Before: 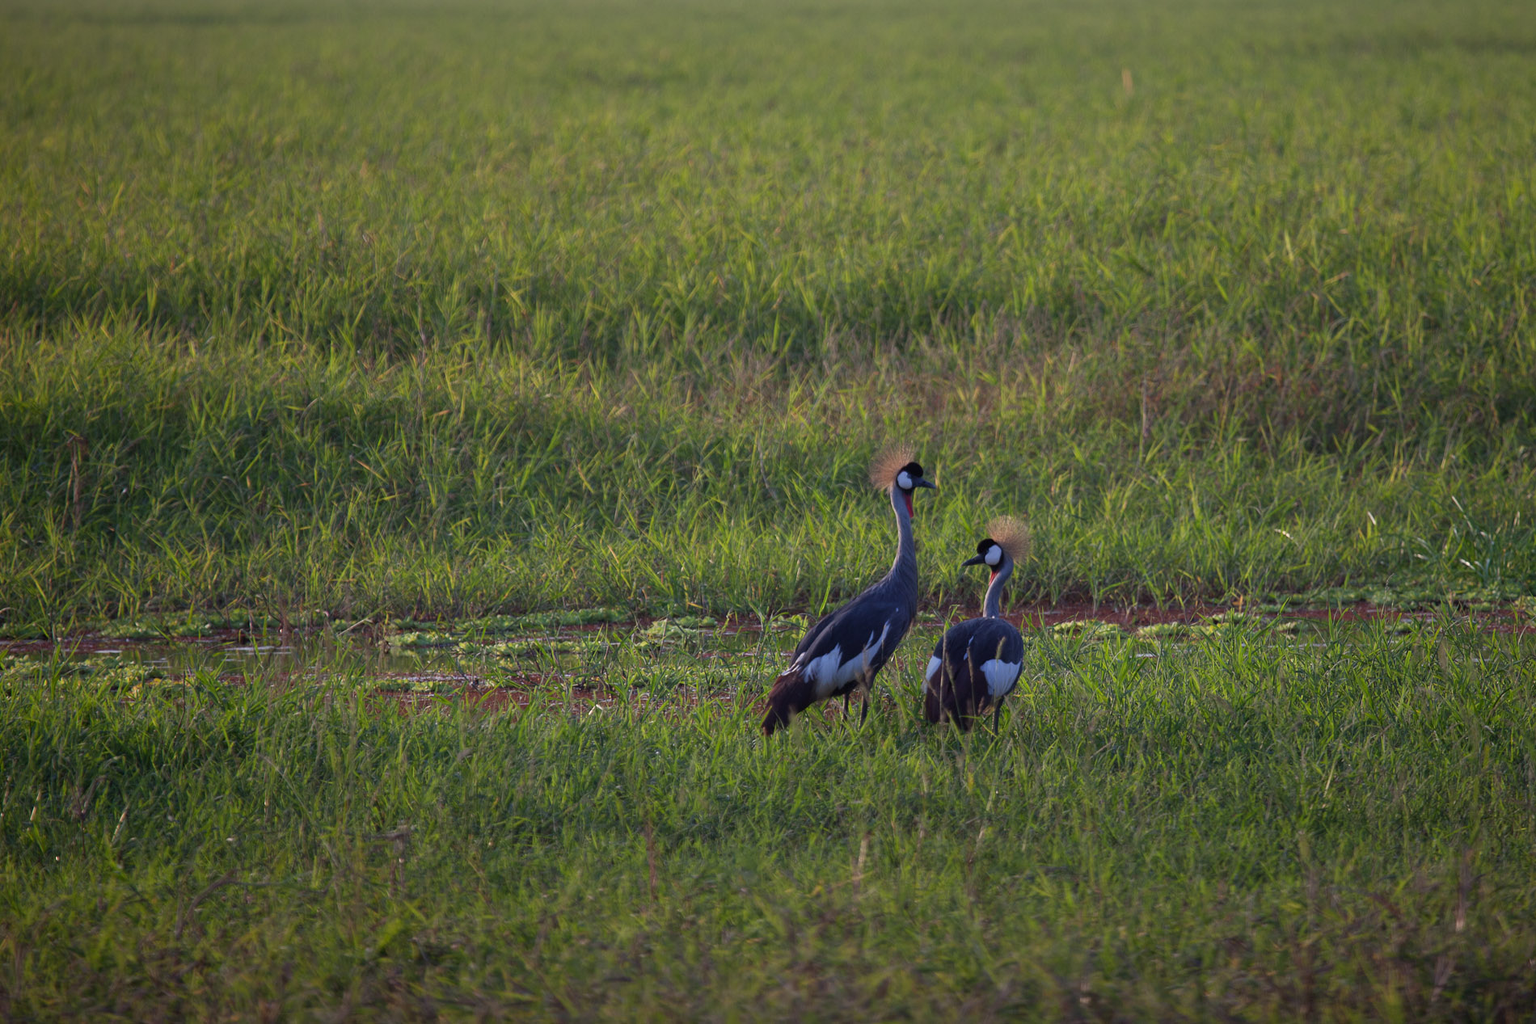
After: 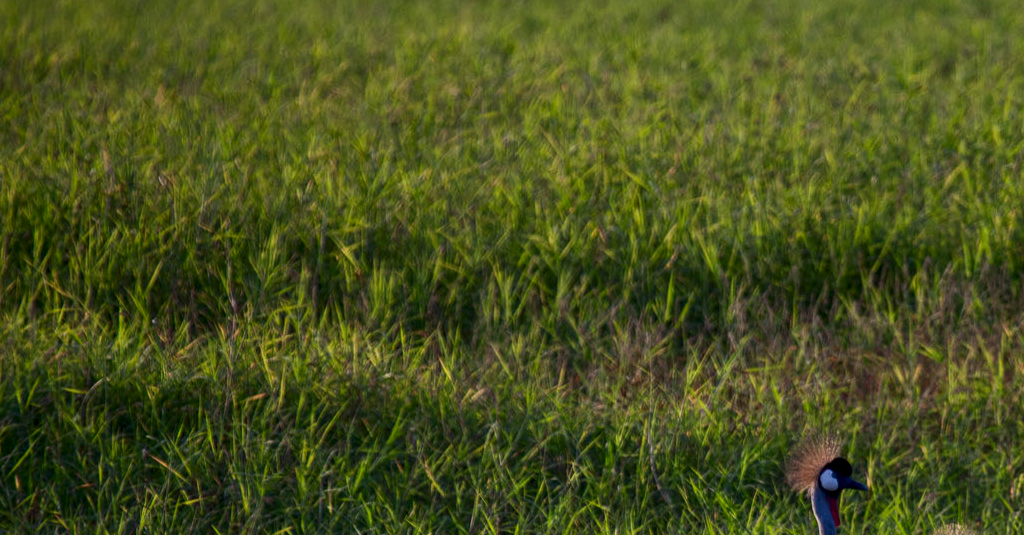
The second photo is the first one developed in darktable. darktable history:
crop: left 15.306%, top 9.065%, right 30.789%, bottom 48.638%
local contrast: detail 130%
contrast brightness saturation: contrast 0.19, brightness -0.11, saturation 0.21
